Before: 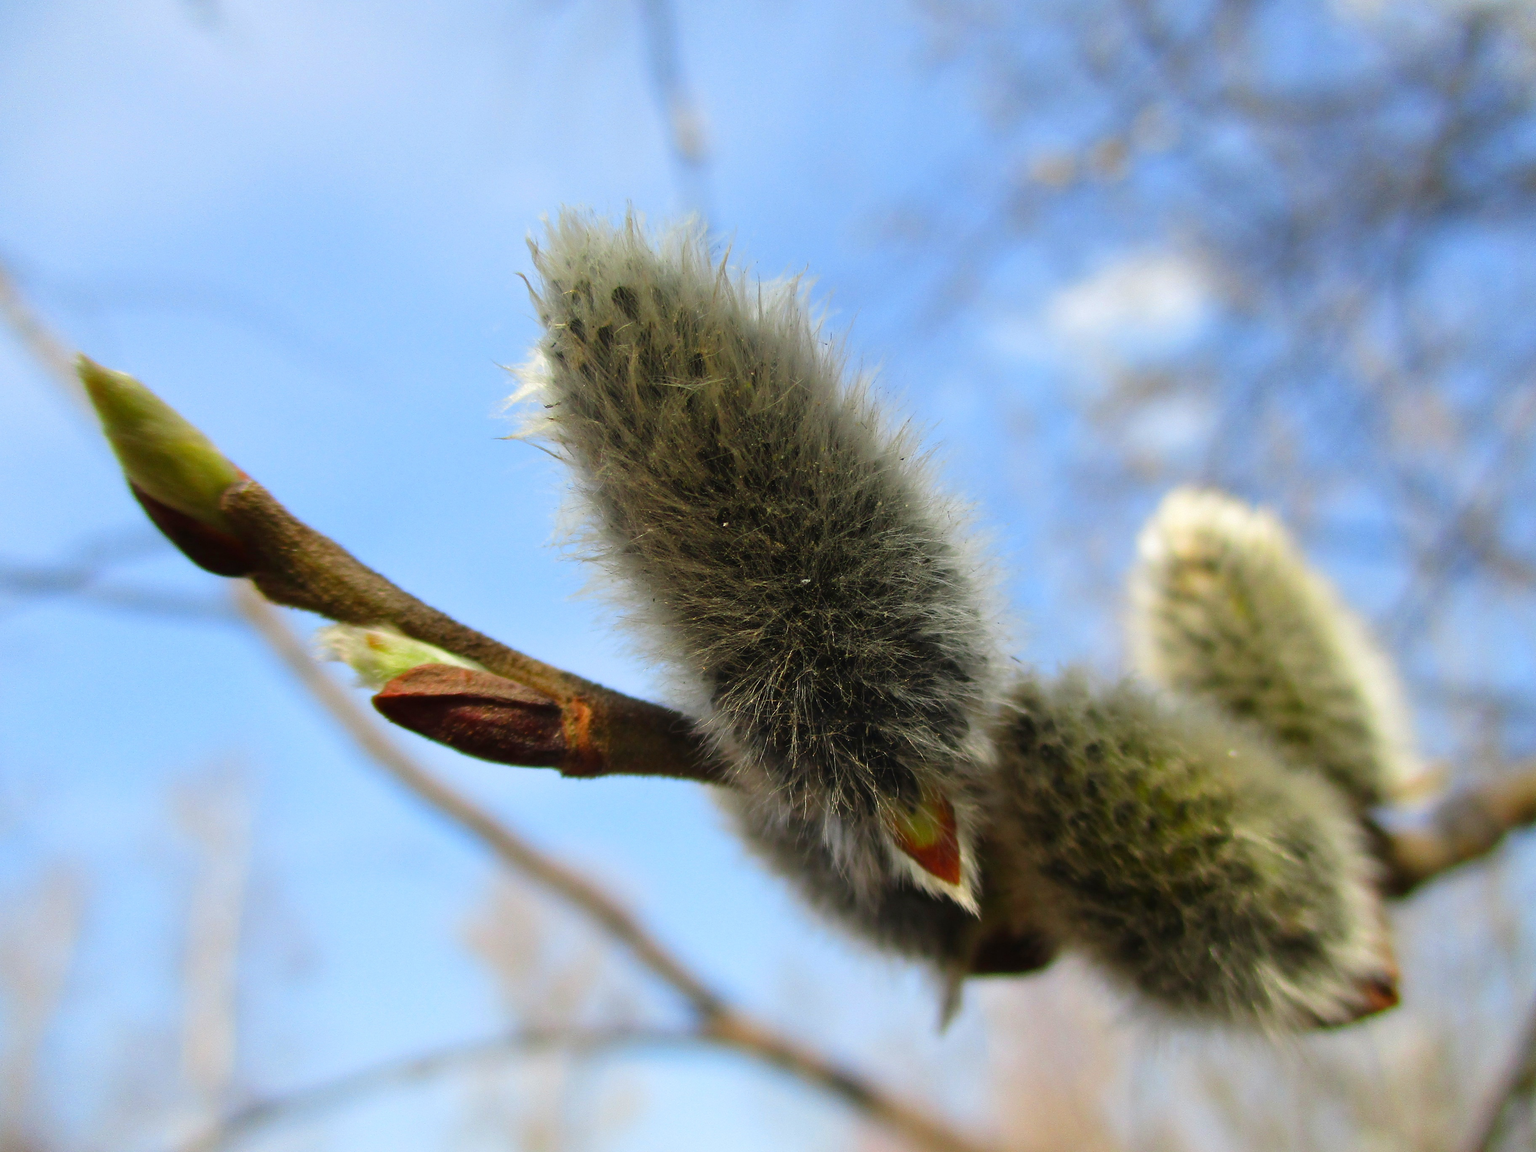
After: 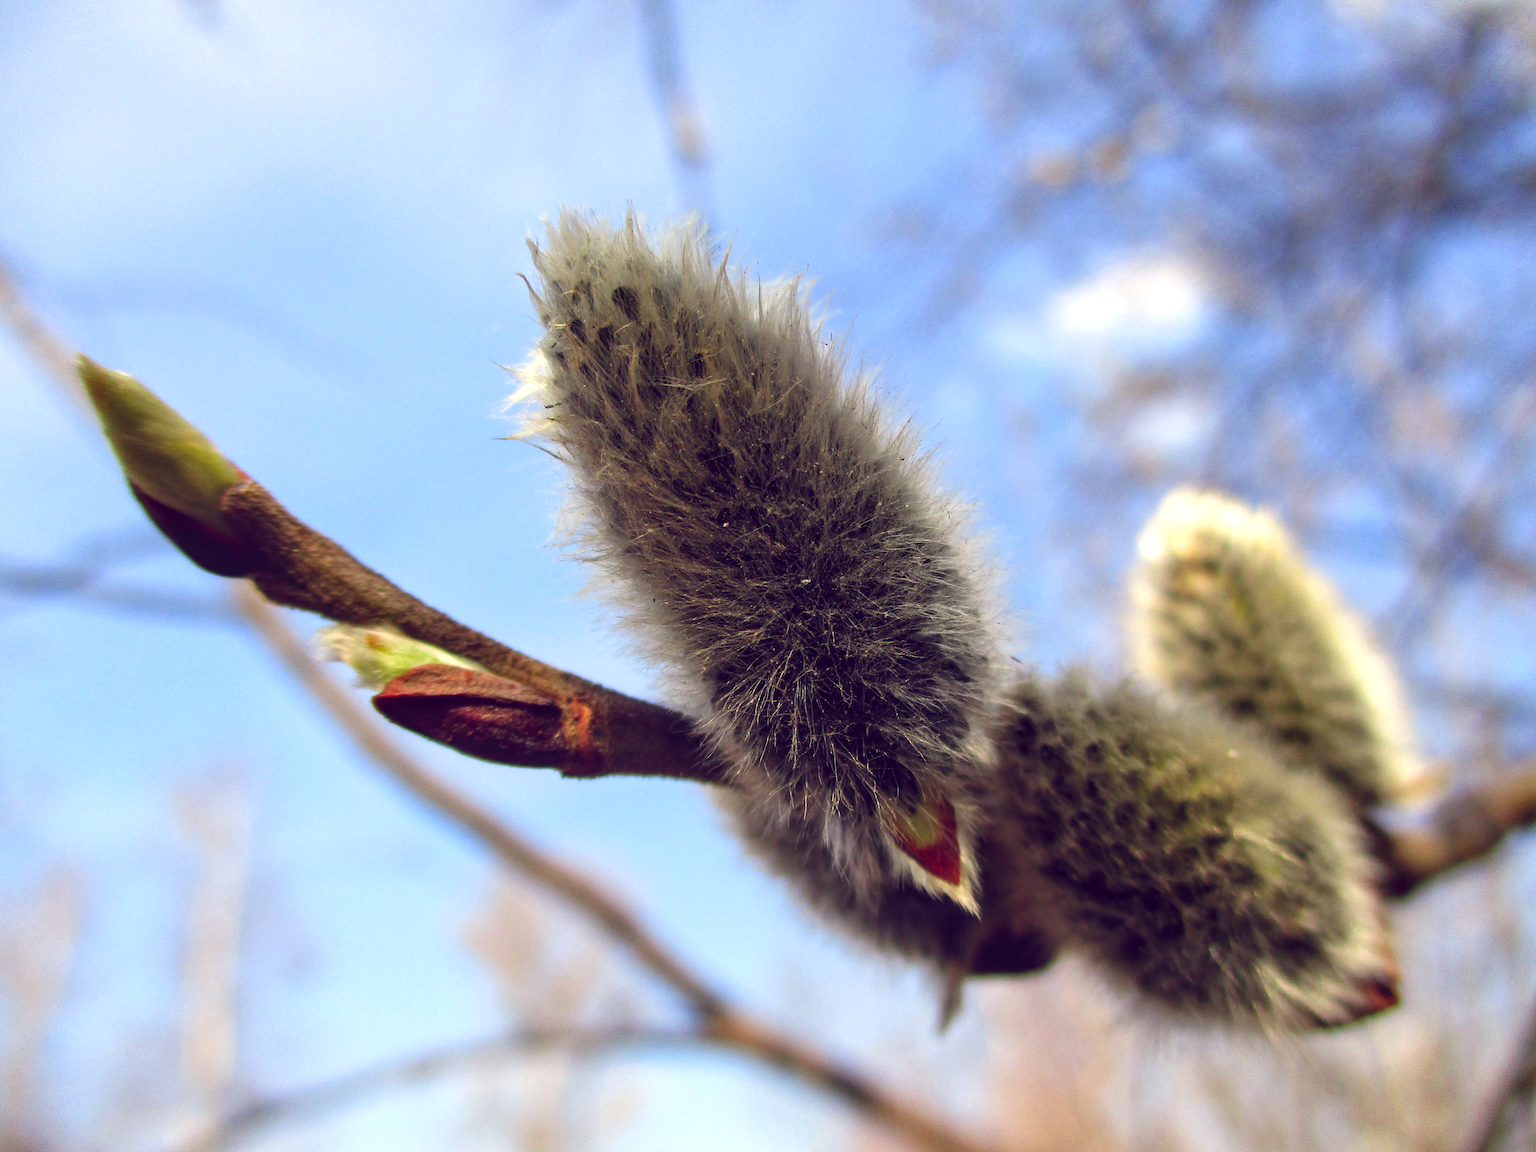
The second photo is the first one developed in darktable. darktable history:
color balance: lift [1.001, 0.997, 0.99, 1.01], gamma [1.007, 1, 0.975, 1.025], gain [1, 1.065, 1.052, 0.935], contrast 13.25%
local contrast: on, module defaults
